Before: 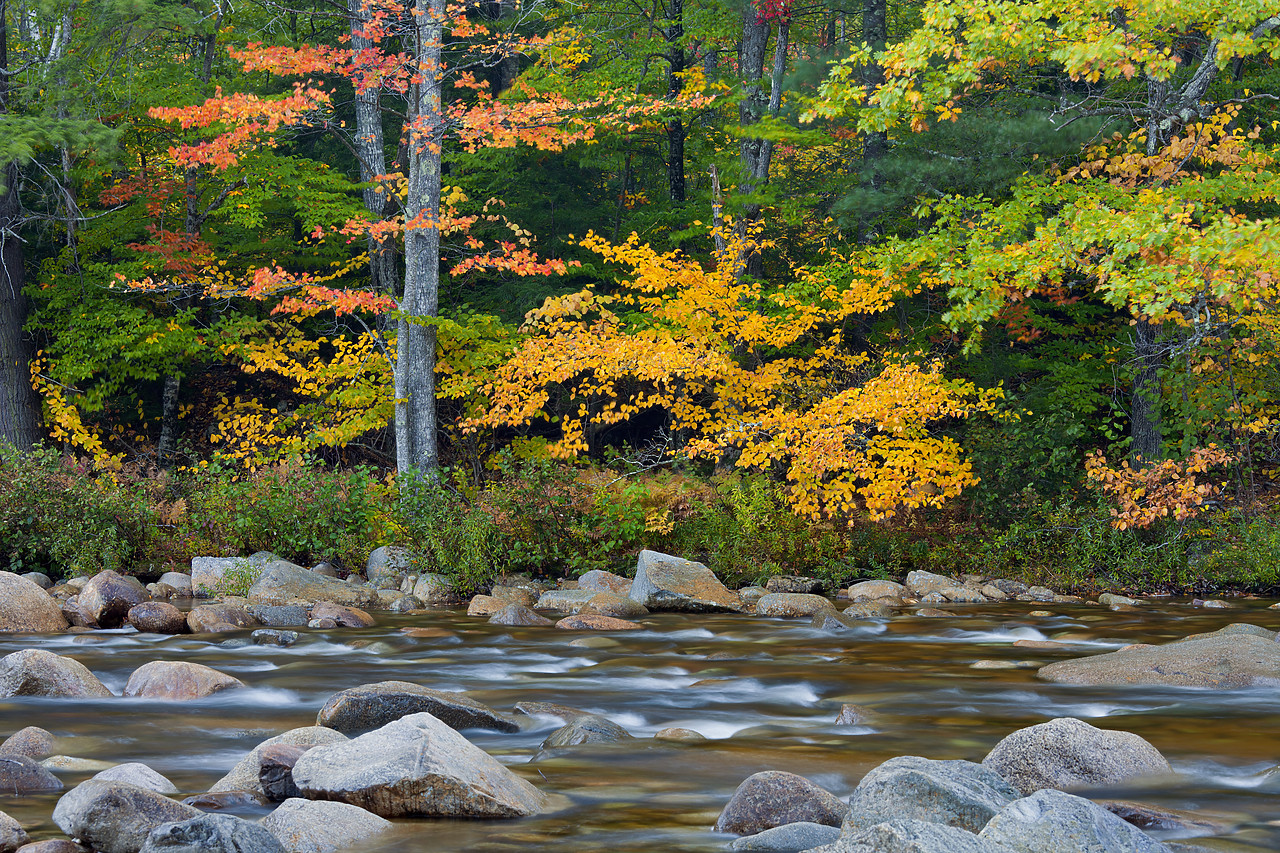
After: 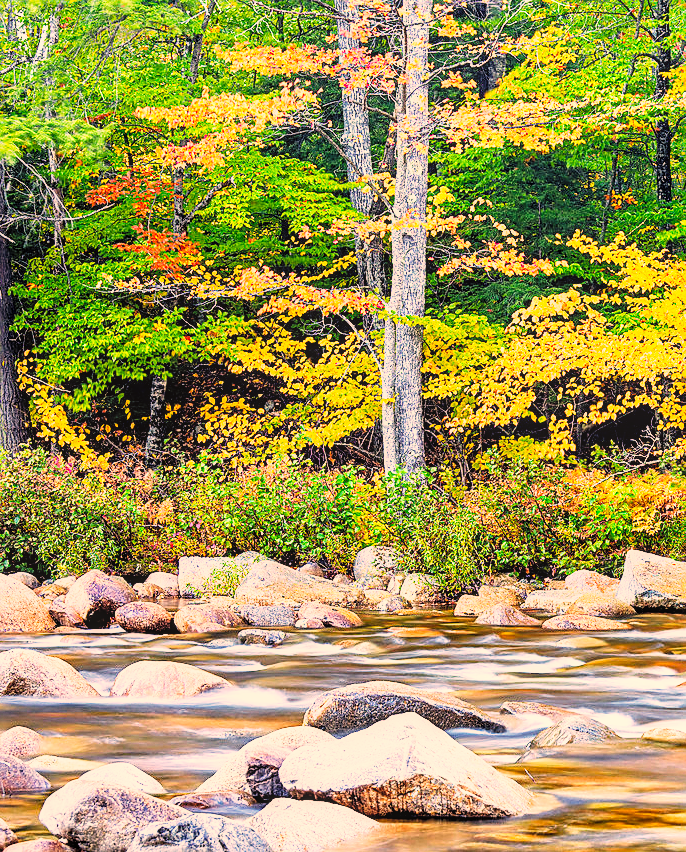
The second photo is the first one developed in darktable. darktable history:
base curve: curves: ch0 [(0, 0) (0.007, 0.004) (0.027, 0.03) (0.046, 0.07) (0.207, 0.54) (0.442, 0.872) (0.673, 0.972) (1, 1)], preserve colors none
shadows and highlights: shadows 32.39, highlights -32.08, soften with gaussian
contrast brightness saturation: brightness 0.289
sharpen: on, module defaults
local contrast: detail 130%
exposure: black level correction 0.002, exposure 0.297 EV, compensate highlight preservation false
crop: left 1.04%, right 45.316%, bottom 0.089%
color correction: highlights a* 21.7, highlights b* 21.6
